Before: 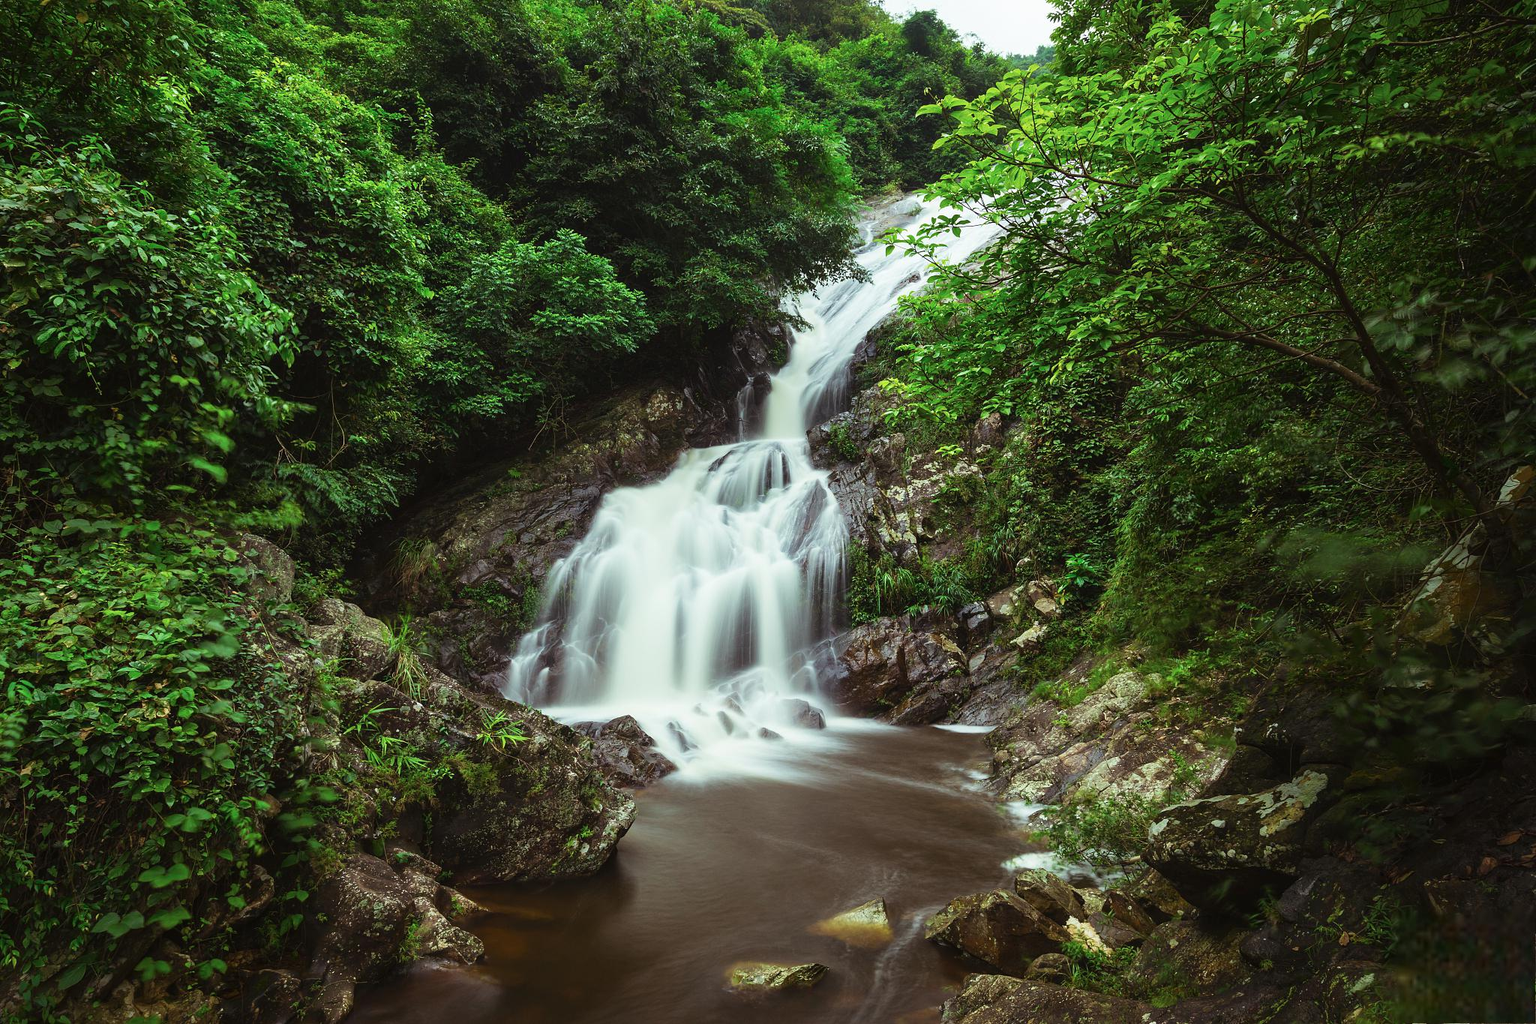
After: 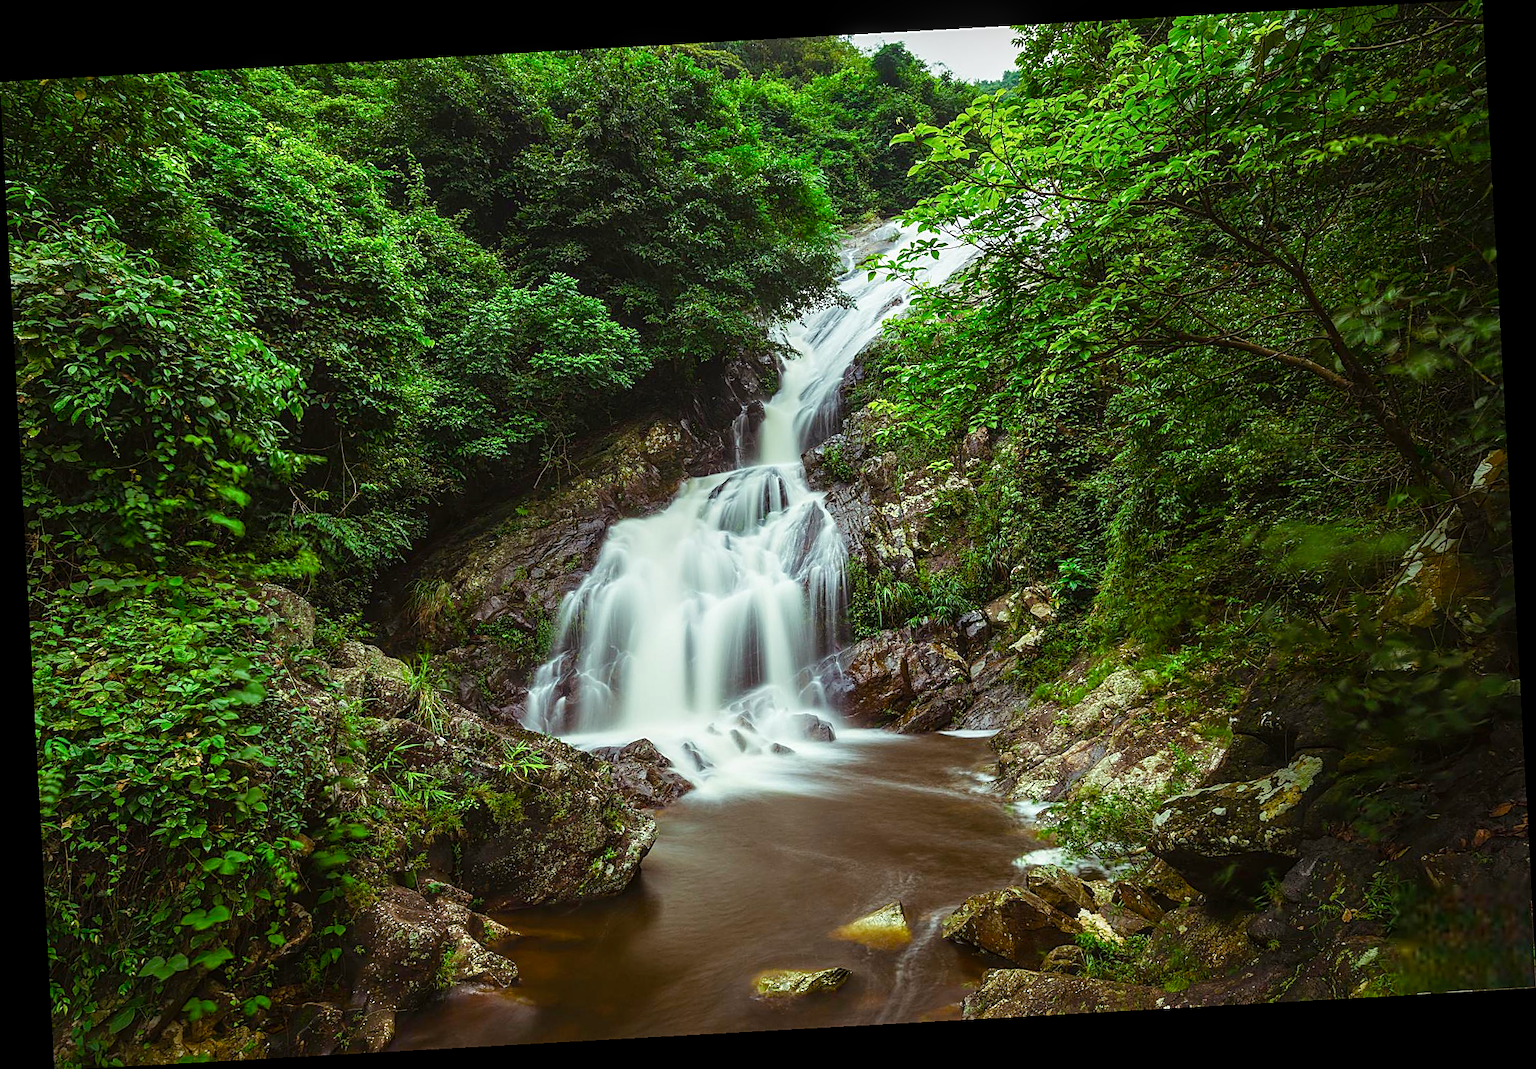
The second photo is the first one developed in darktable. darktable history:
rotate and perspective: rotation -3.18°, automatic cropping off
local contrast: on, module defaults
color balance rgb: perceptual saturation grading › global saturation 35%, perceptual saturation grading › highlights -30%, perceptual saturation grading › shadows 35%, perceptual brilliance grading › global brilliance 3%, perceptual brilliance grading › highlights -3%, perceptual brilliance grading › shadows 3%
sharpen: on, module defaults
